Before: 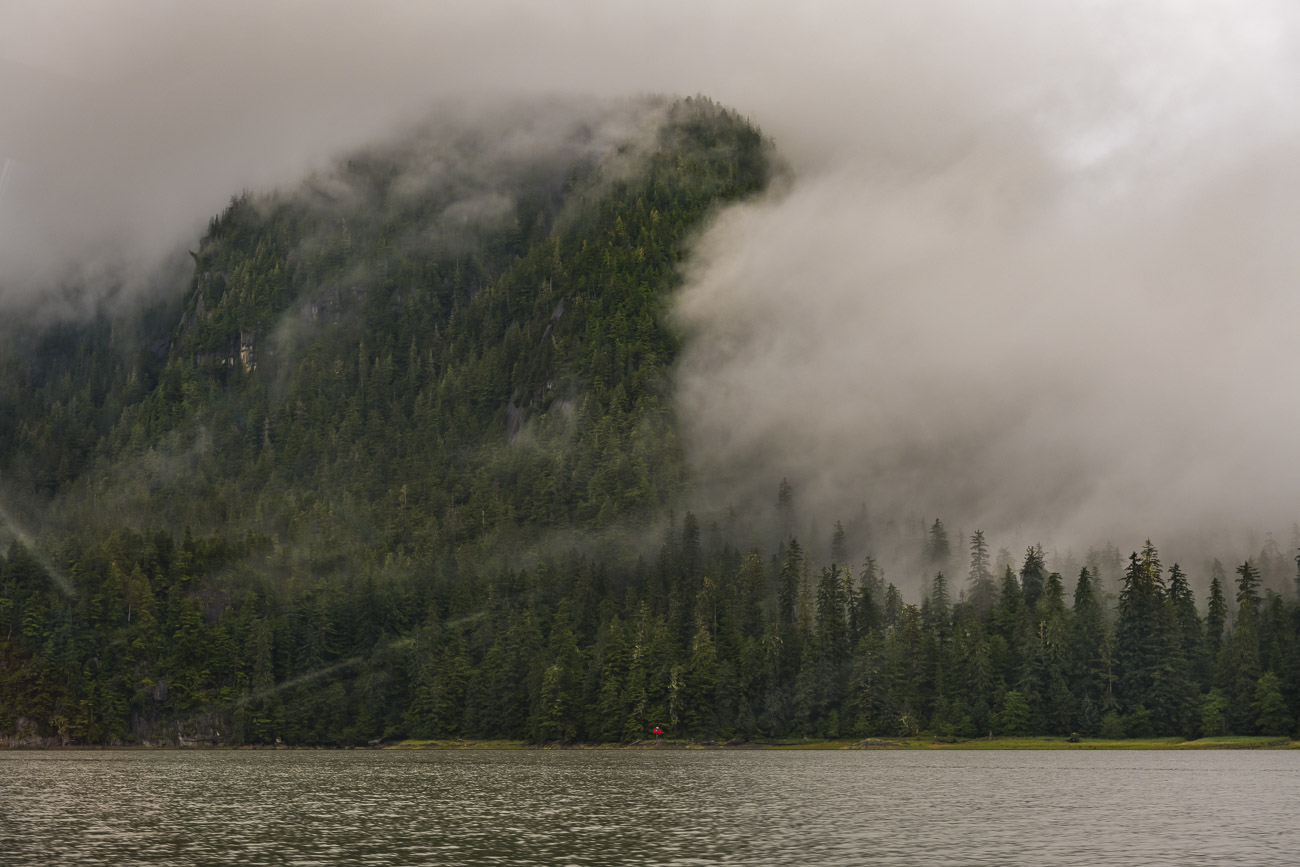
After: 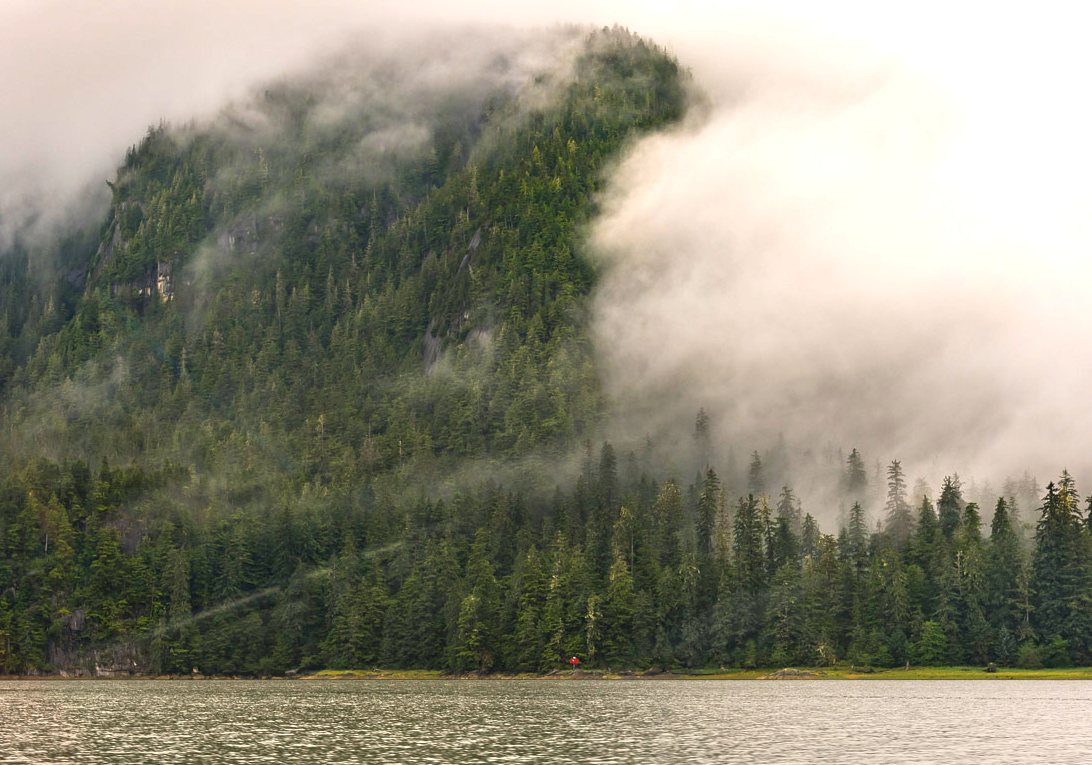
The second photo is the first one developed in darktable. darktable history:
crop: left 6.446%, top 8.188%, right 9.538%, bottom 3.548%
exposure: black level correction 0, exposure 1.198 EV, compensate exposure bias true, compensate highlight preservation false
